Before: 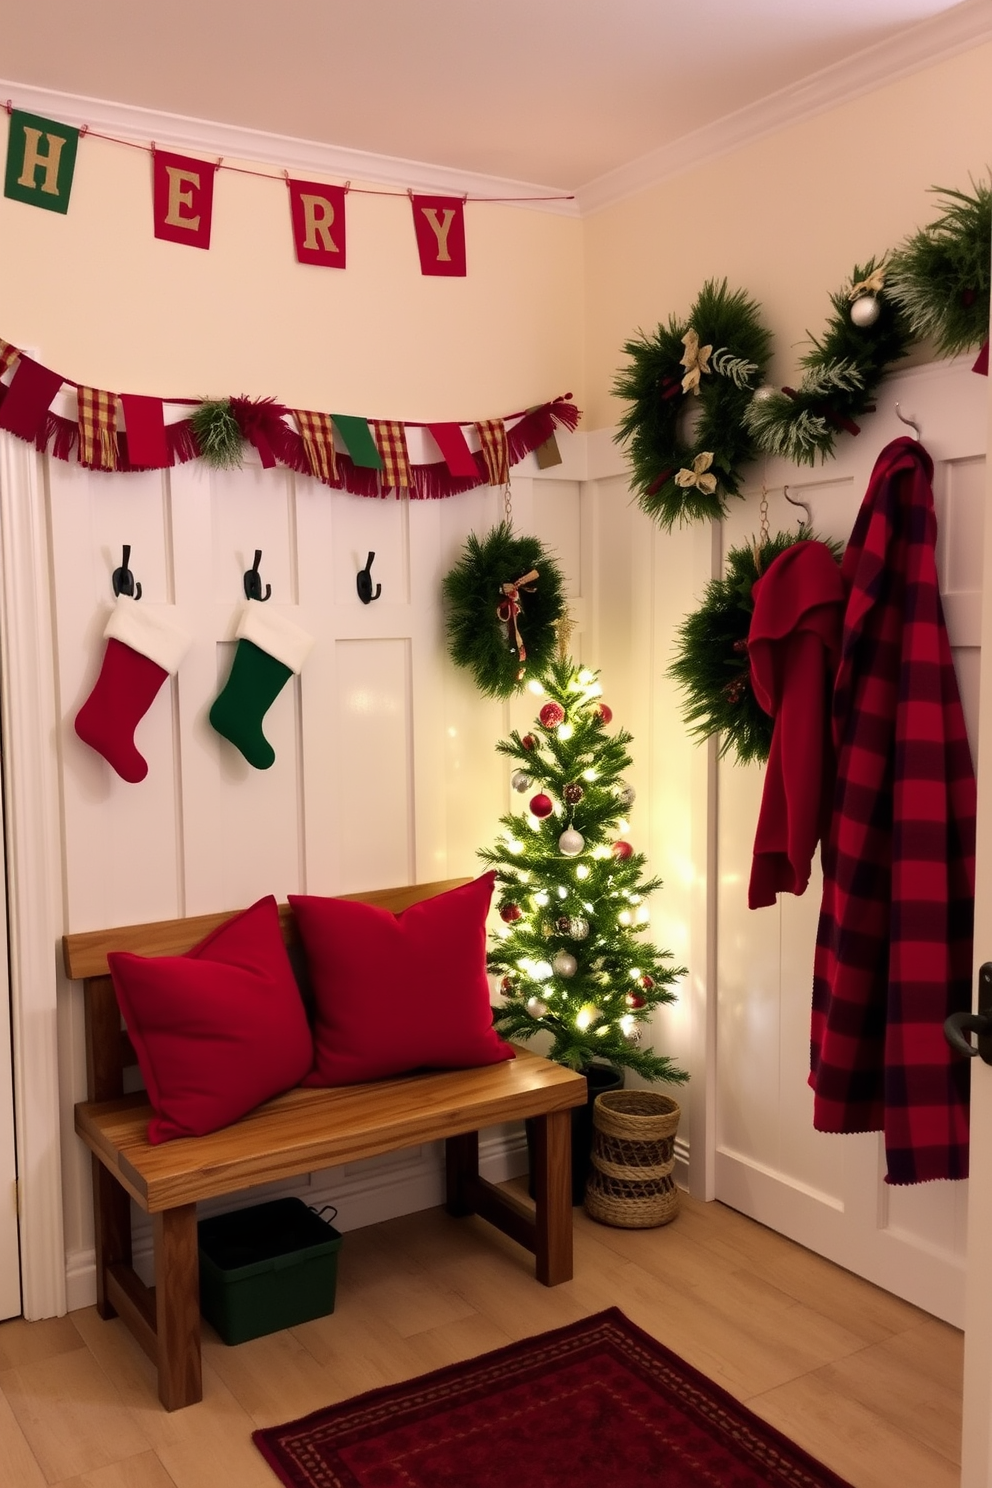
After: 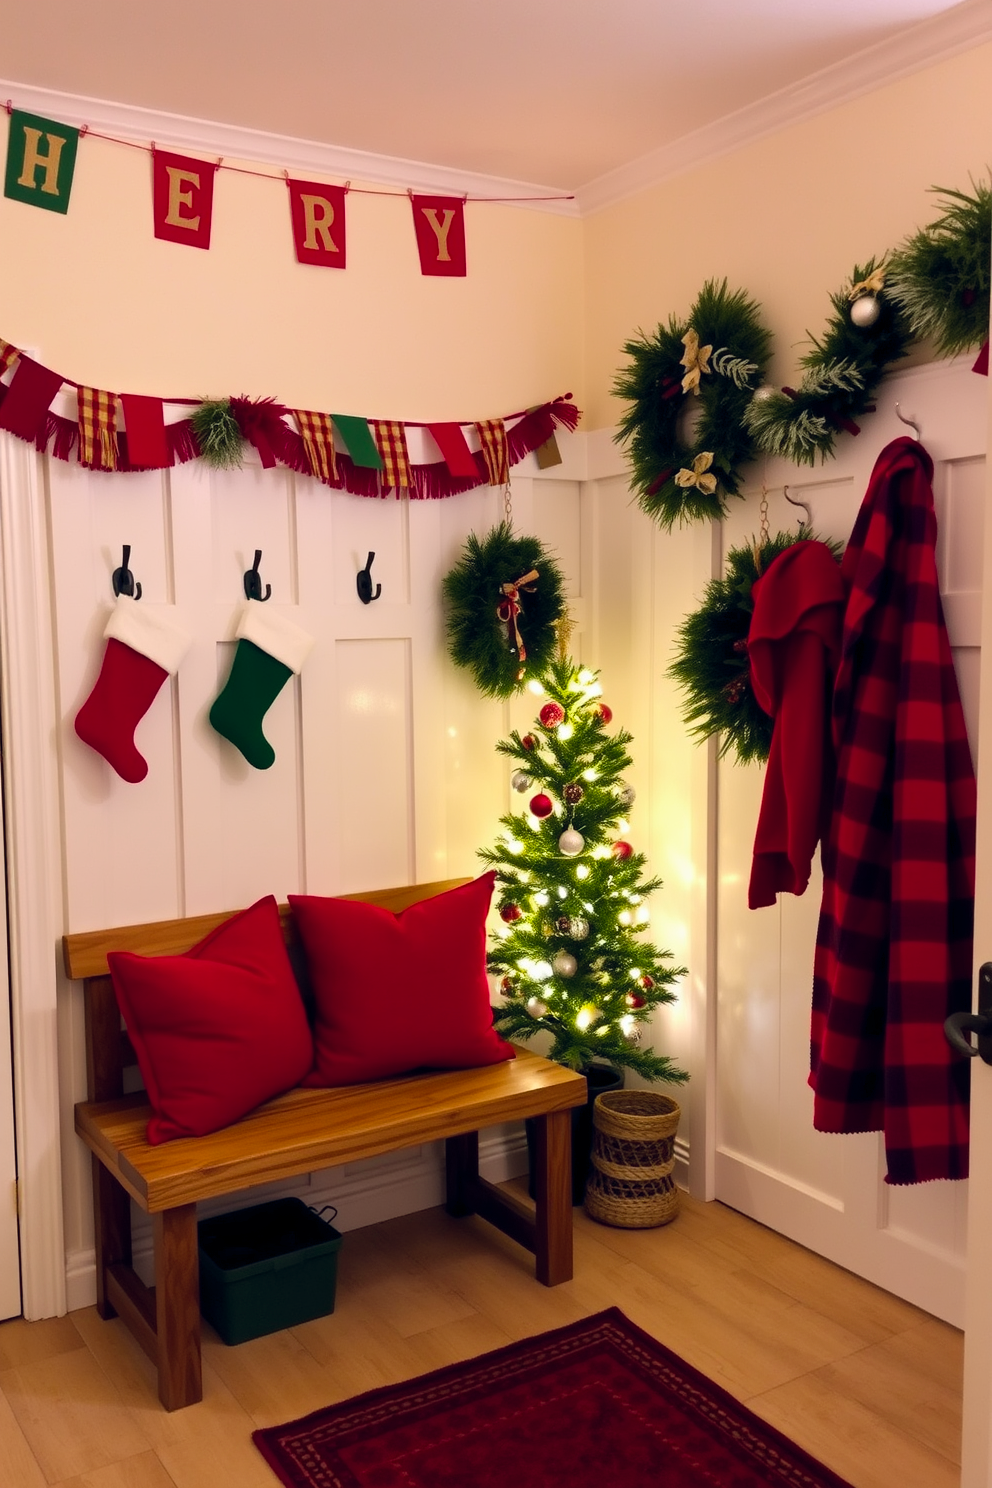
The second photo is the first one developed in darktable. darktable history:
color balance rgb: global offset › chroma 0.053%, global offset › hue 254.14°, perceptual saturation grading › global saturation 25.702%
